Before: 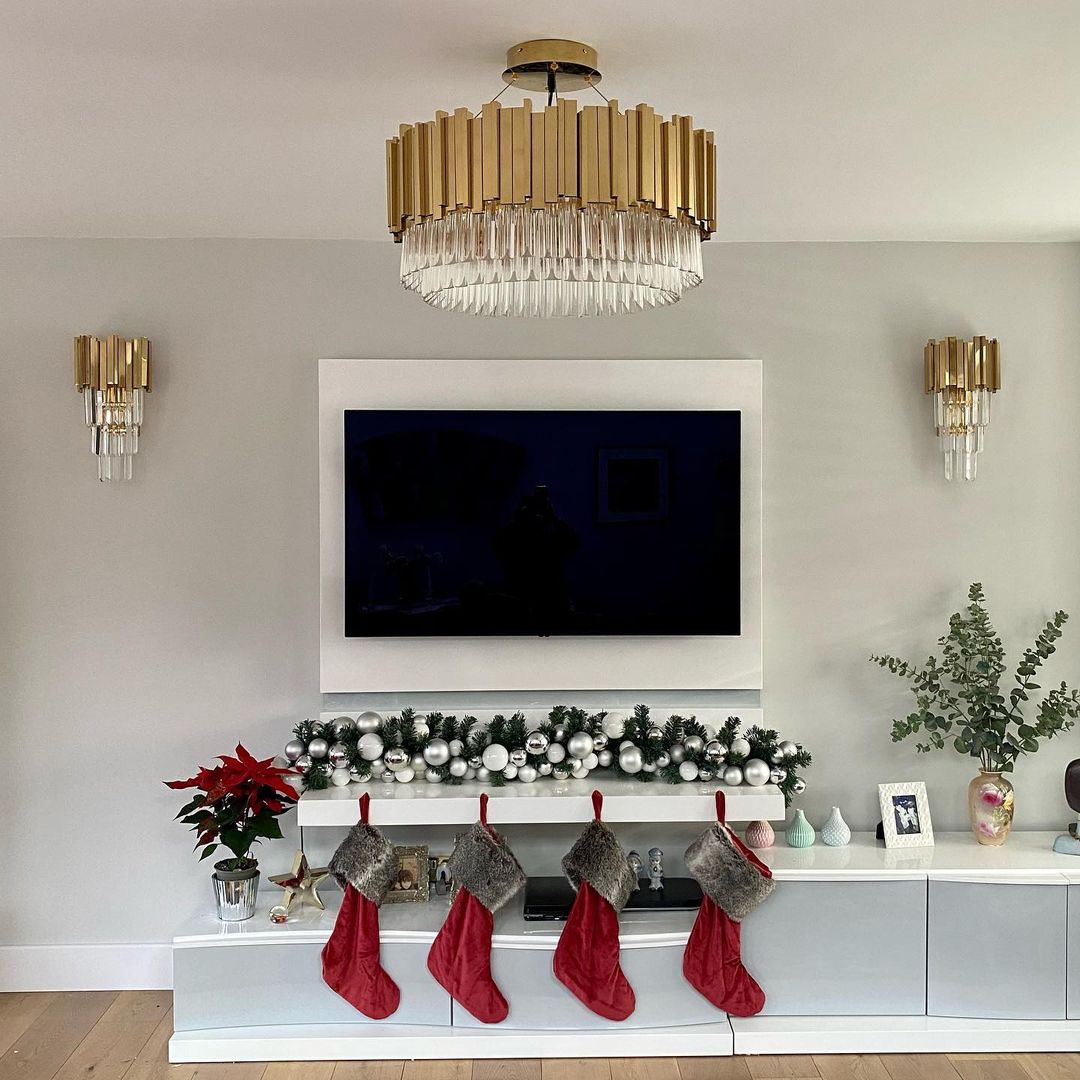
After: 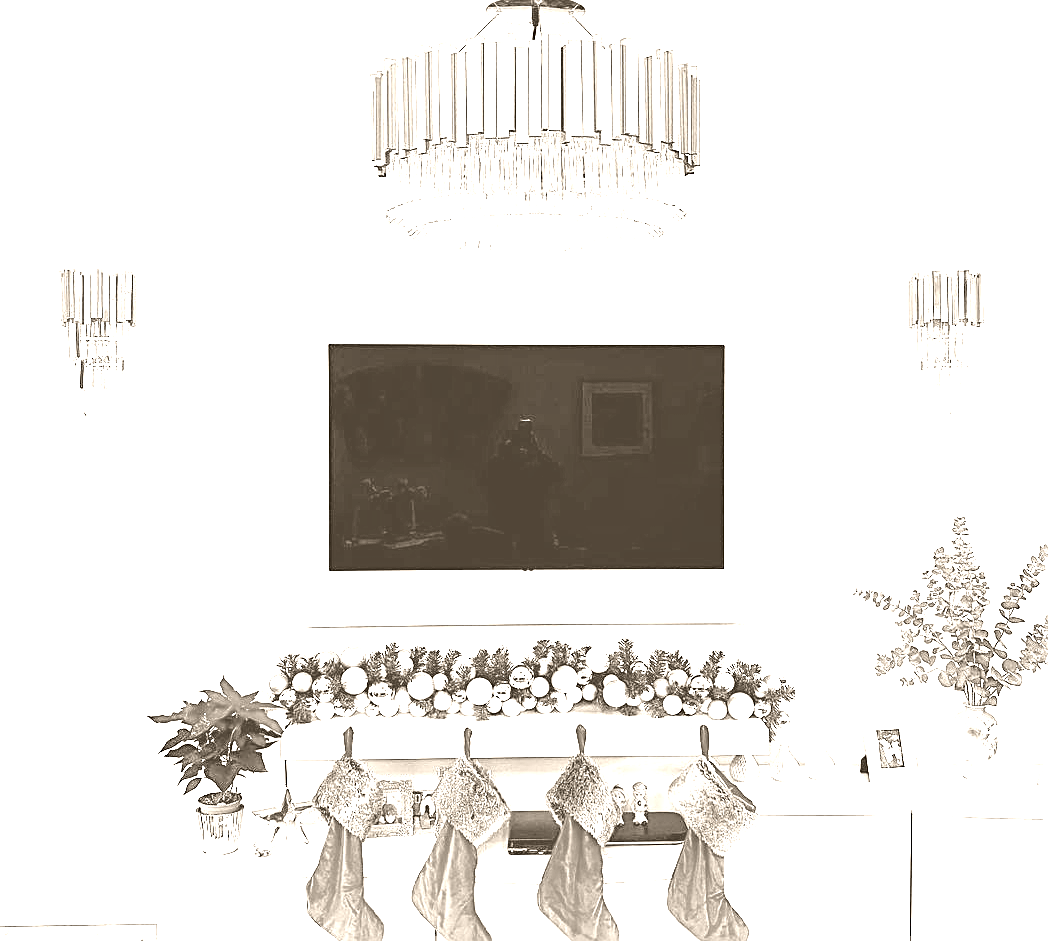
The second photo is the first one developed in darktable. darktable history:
sharpen: on, module defaults
crop: left 1.507%, top 6.147%, right 1.379%, bottom 6.637%
white balance: red 0.926, green 1.003, blue 1.133
colorize: hue 34.49°, saturation 35.33%, source mix 100%, version 1
exposure: black level correction 0, exposure 2.138 EV, compensate exposure bias true, compensate highlight preservation false
